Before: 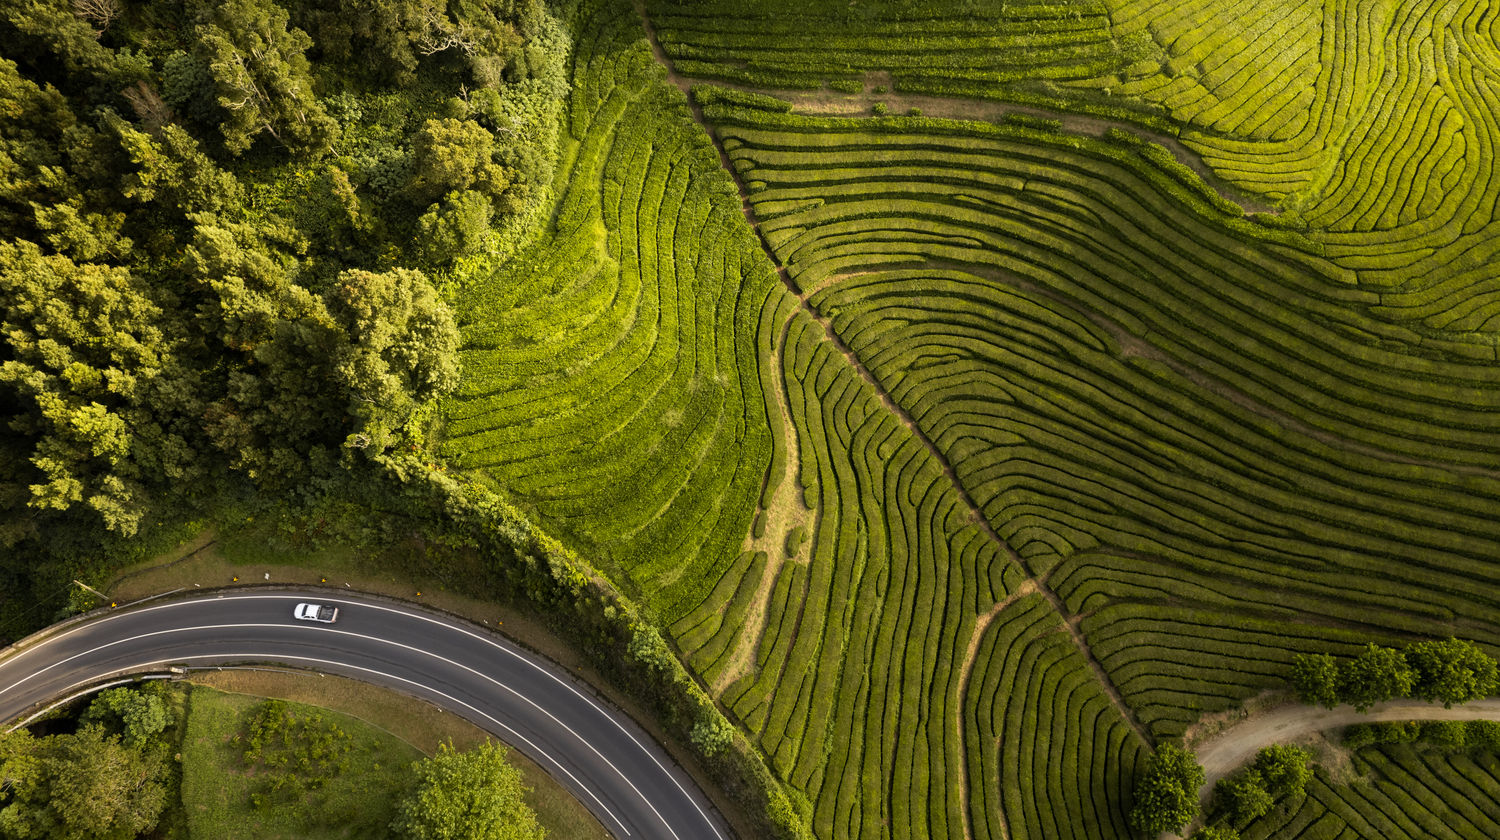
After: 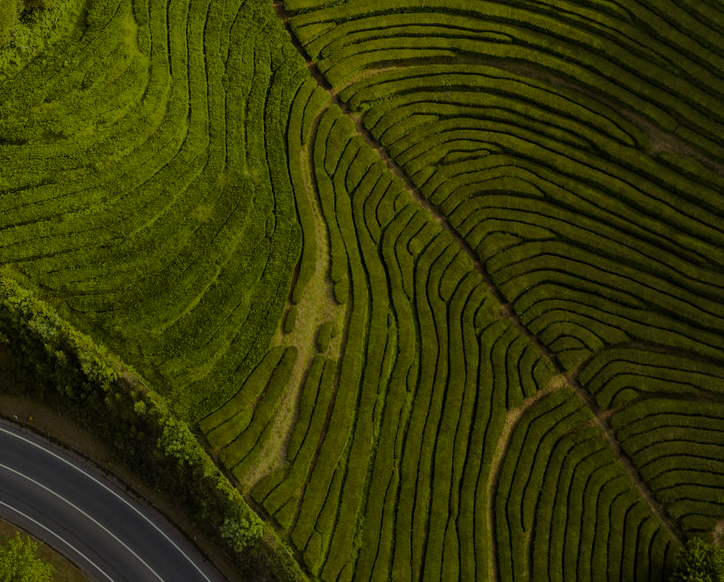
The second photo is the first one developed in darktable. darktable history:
color balance rgb: highlights gain › luminance 20.074%, highlights gain › chroma 2.798%, highlights gain › hue 172.53°, linear chroma grading › global chroma 8.932%, perceptual saturation grading › global saturation 17.704%, perceptual brilliance grading › global brilliance -48.321%, global vibrance 20%
shadows and highlights: shadows 24.44, highlights -80.02, highlights color adjustment 41.29%, soften with gaussian
crop: left 31.344%, top 24.437%, right 20.383%, bottom 6.26%
